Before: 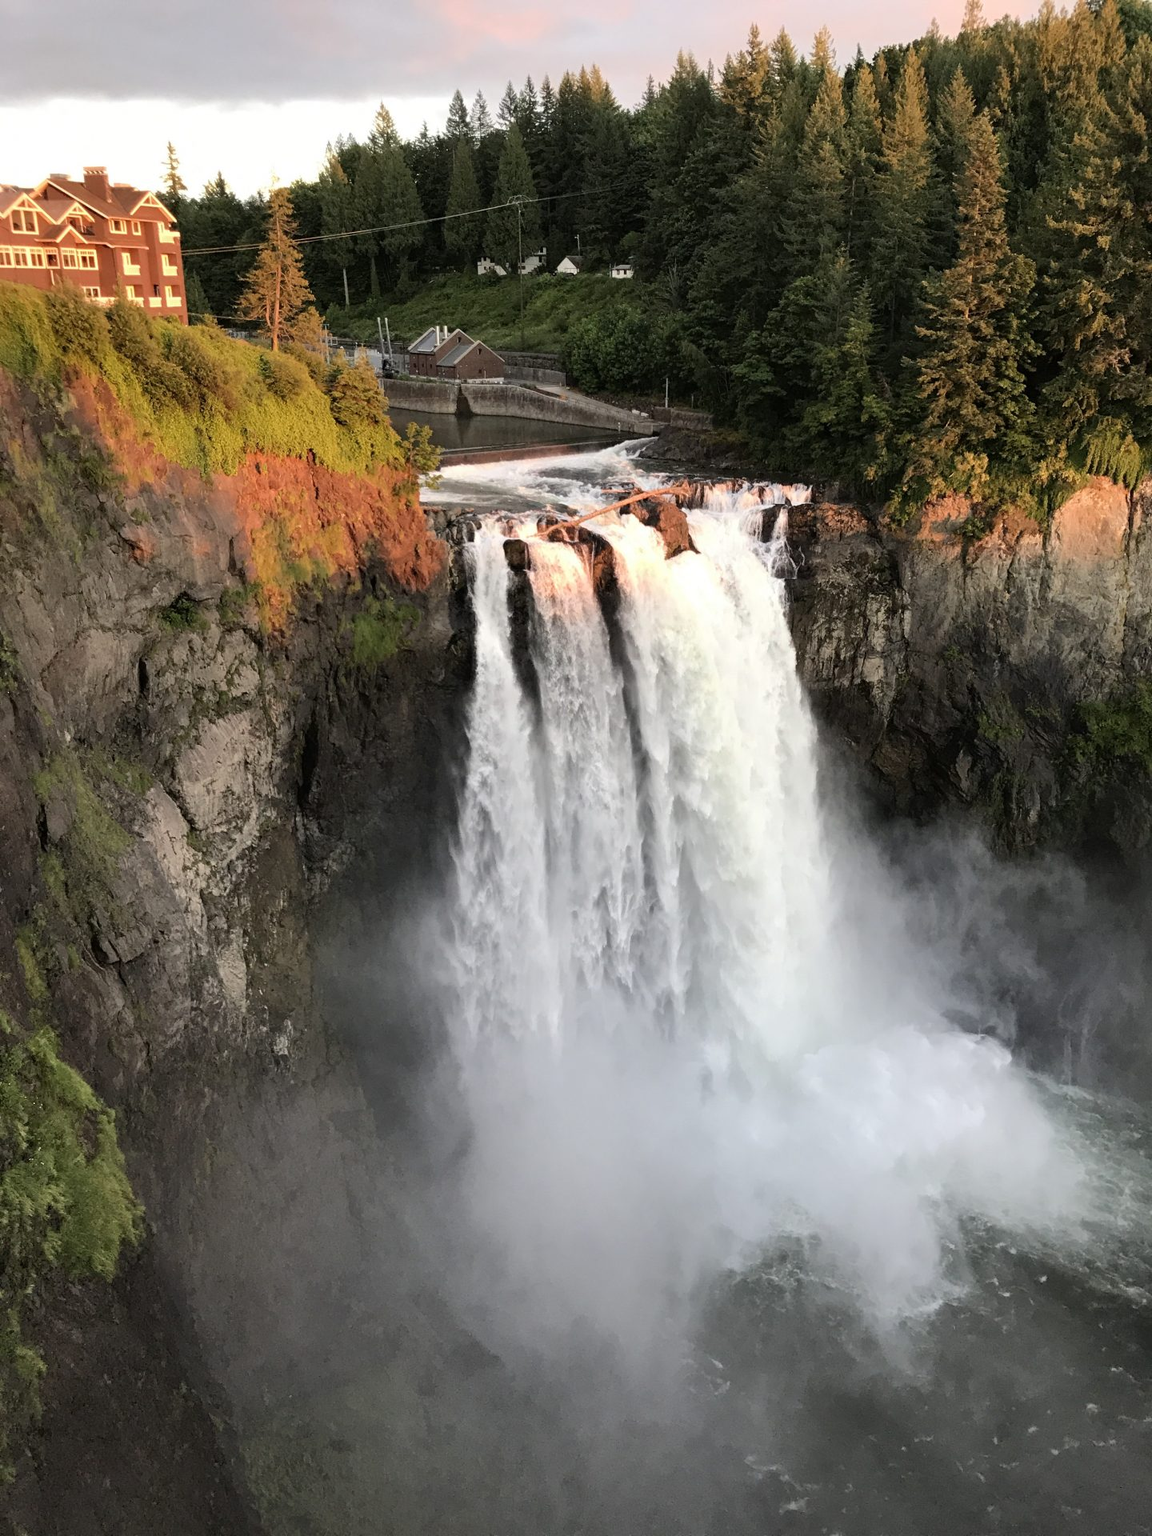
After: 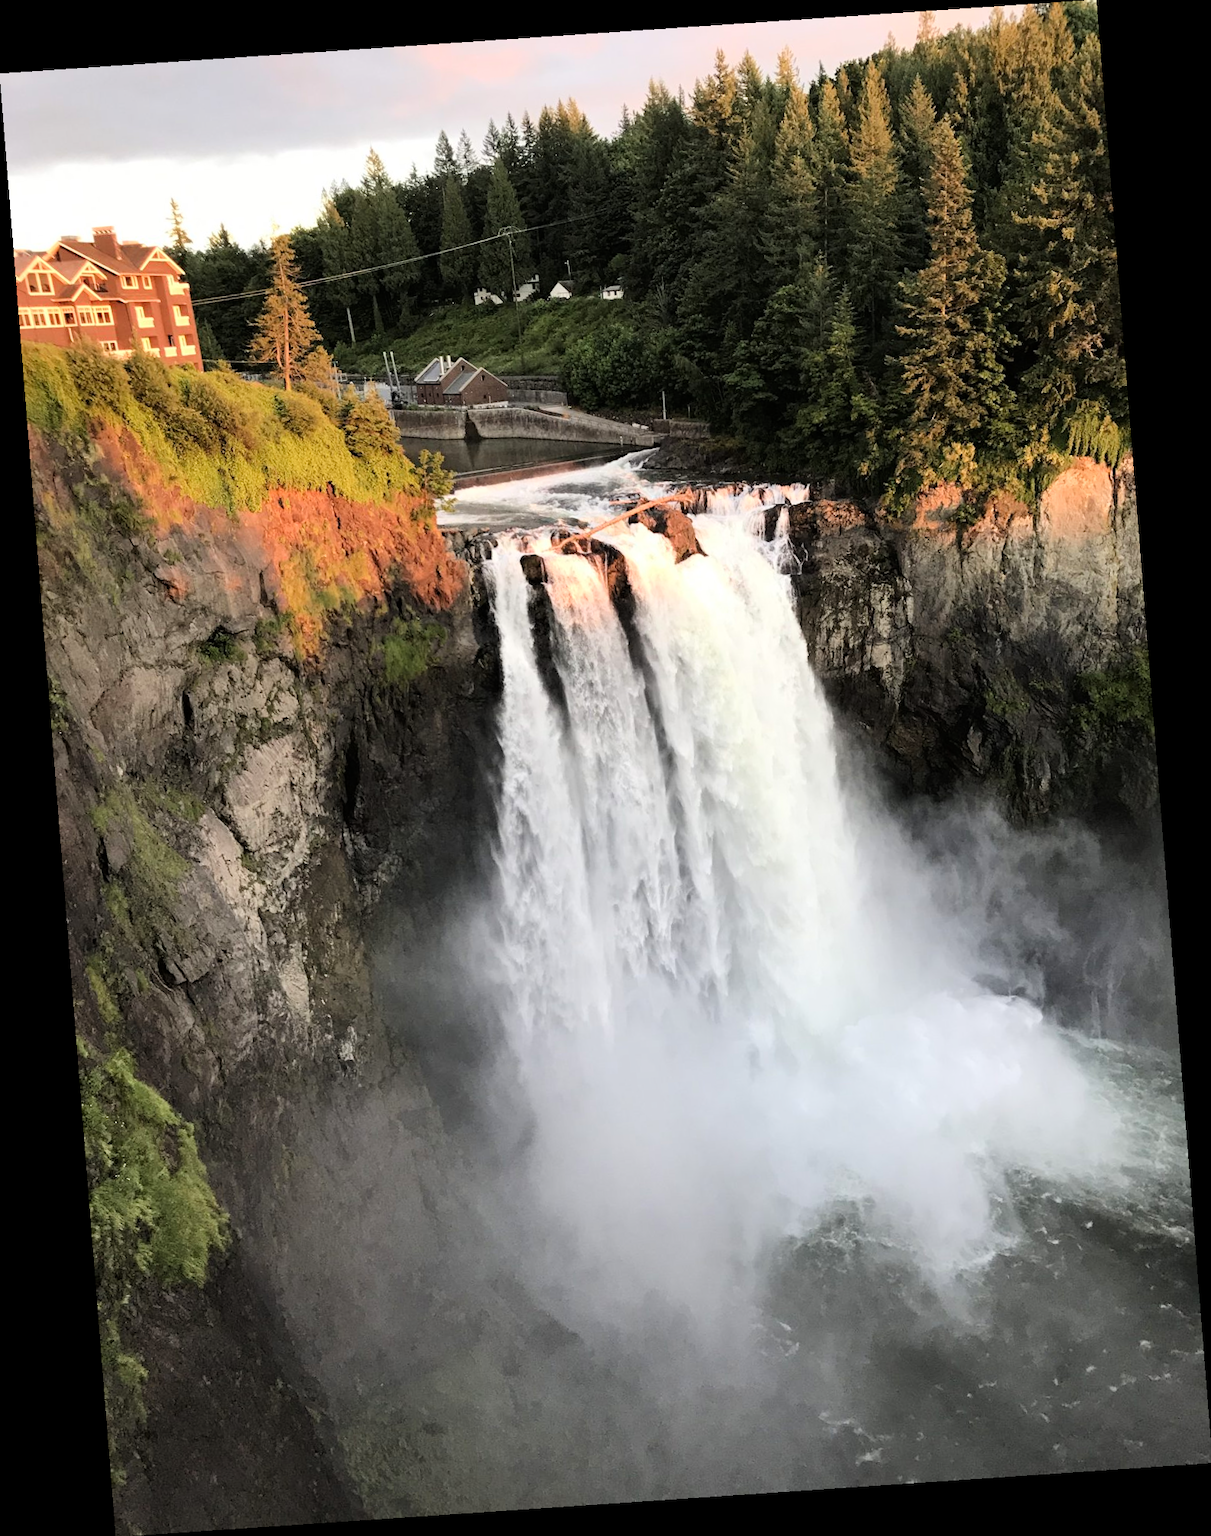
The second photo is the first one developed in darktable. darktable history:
tone curve: curves: ch0 [(0, 0) (0.004, 0.001) (0.133, 0.112) (0.325, 0.362) (0.832, 0.893) (1, 1)], color space Lab, linked channels, preserve colors none
rotate and perspective: rotation -4.2°, shear 0.006, automatic cropping off
